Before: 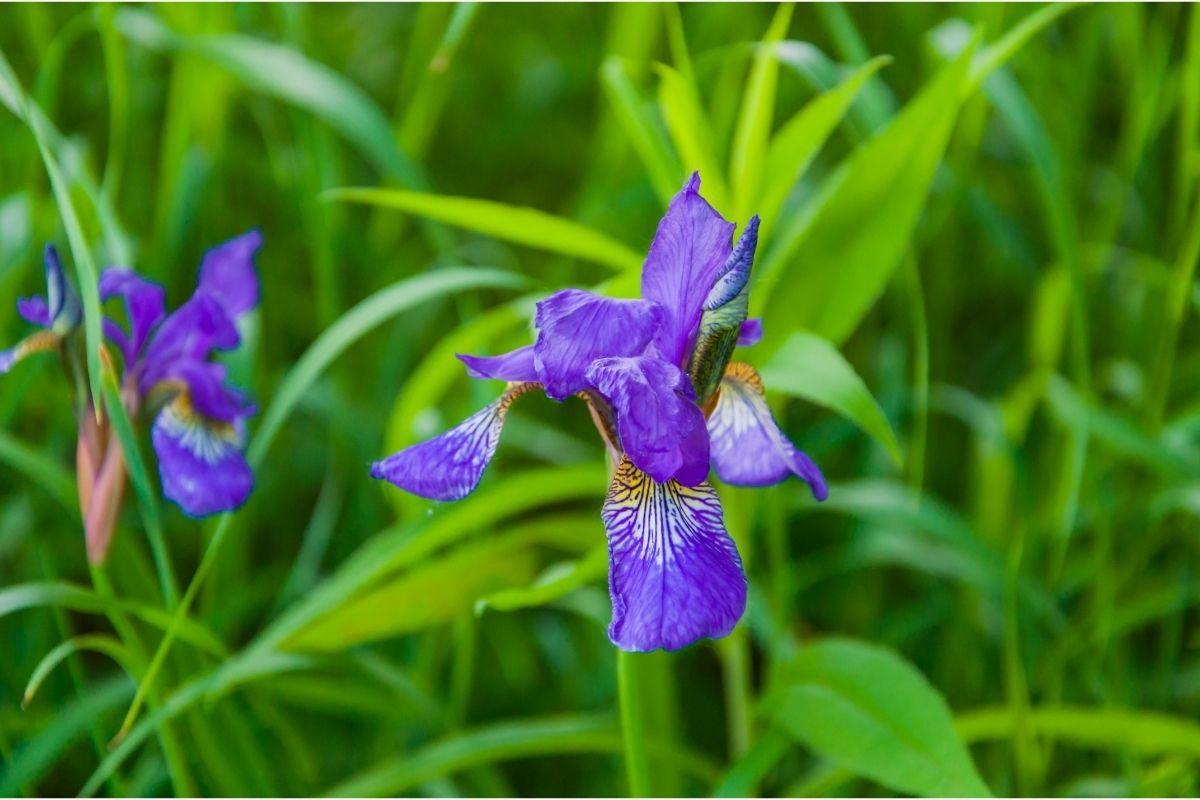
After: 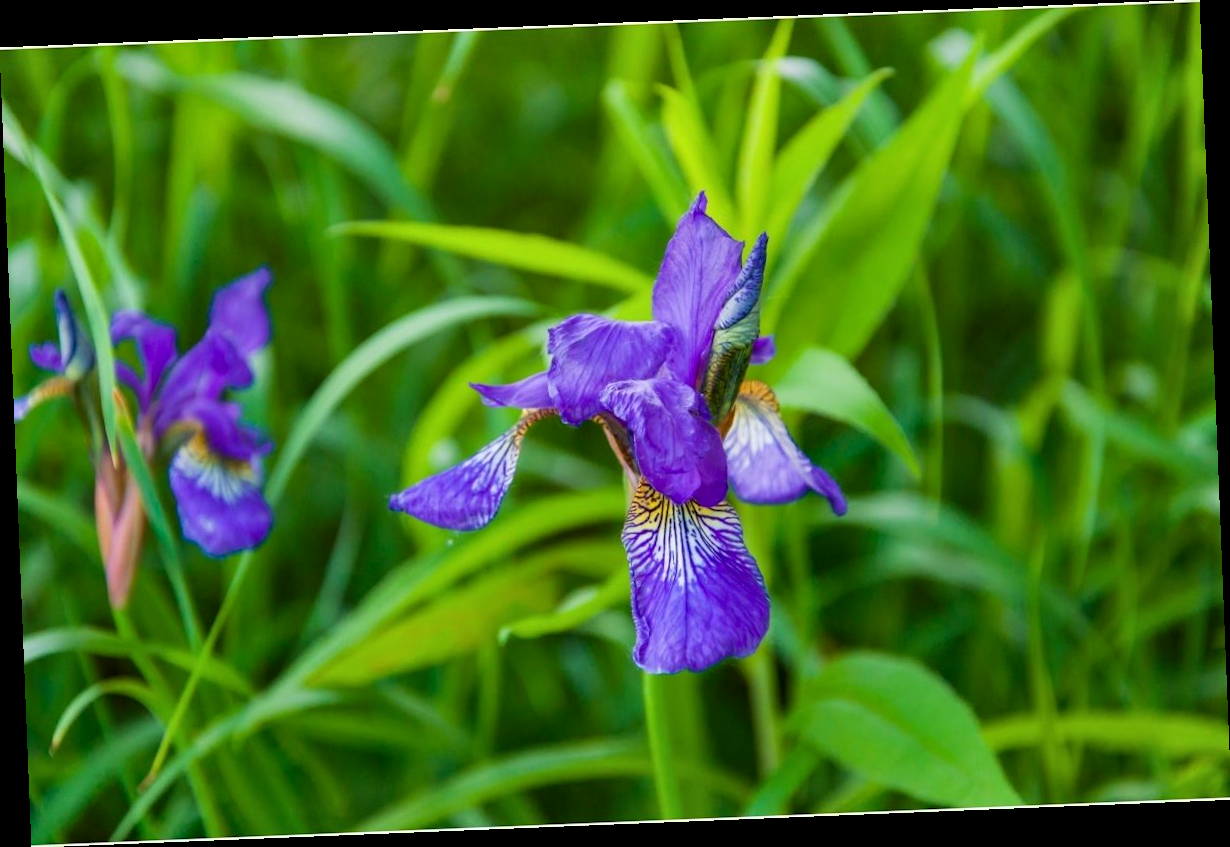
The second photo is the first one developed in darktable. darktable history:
rotate and perspective: rotation -2.29°, automatic cropping off
contrast equalizer: octaves 7, y [[0.524 ×6], [0.512 ×6], [0.379 ×6], [0 ×6], [0 ×6]]
